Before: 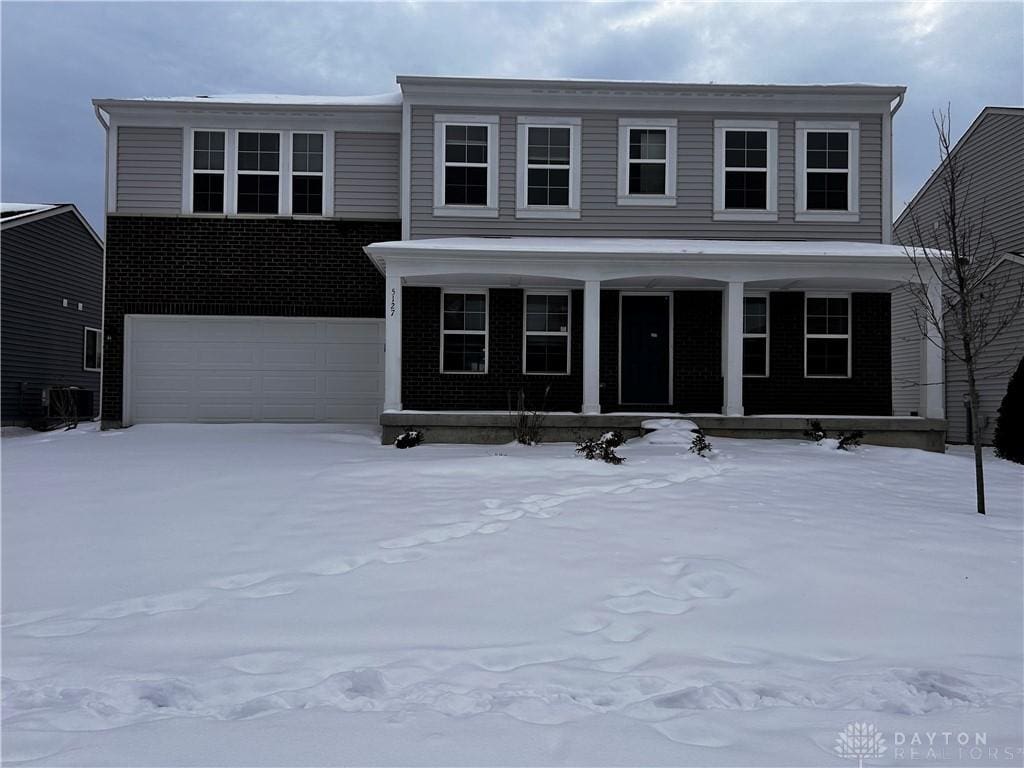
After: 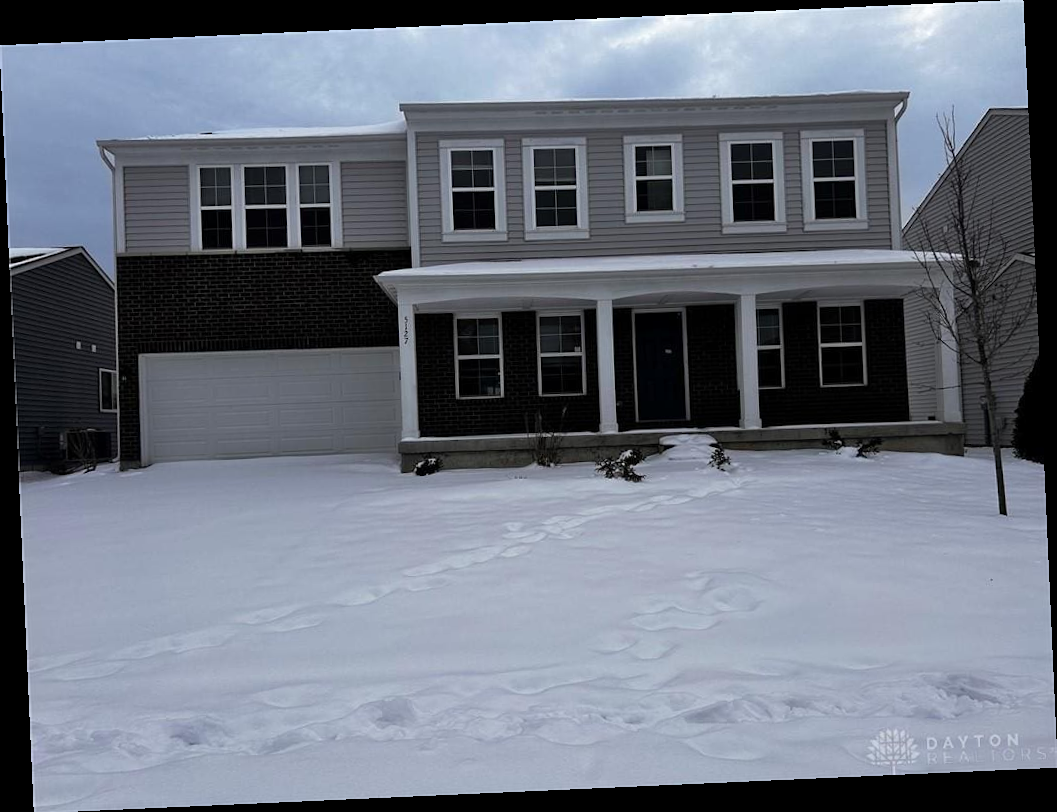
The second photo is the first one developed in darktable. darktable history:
rotate and perspective: rotation -2.56°, automatic cropping off
color balance rgb: global vibrance -1%, saturation formula JzAzBz (2021)
